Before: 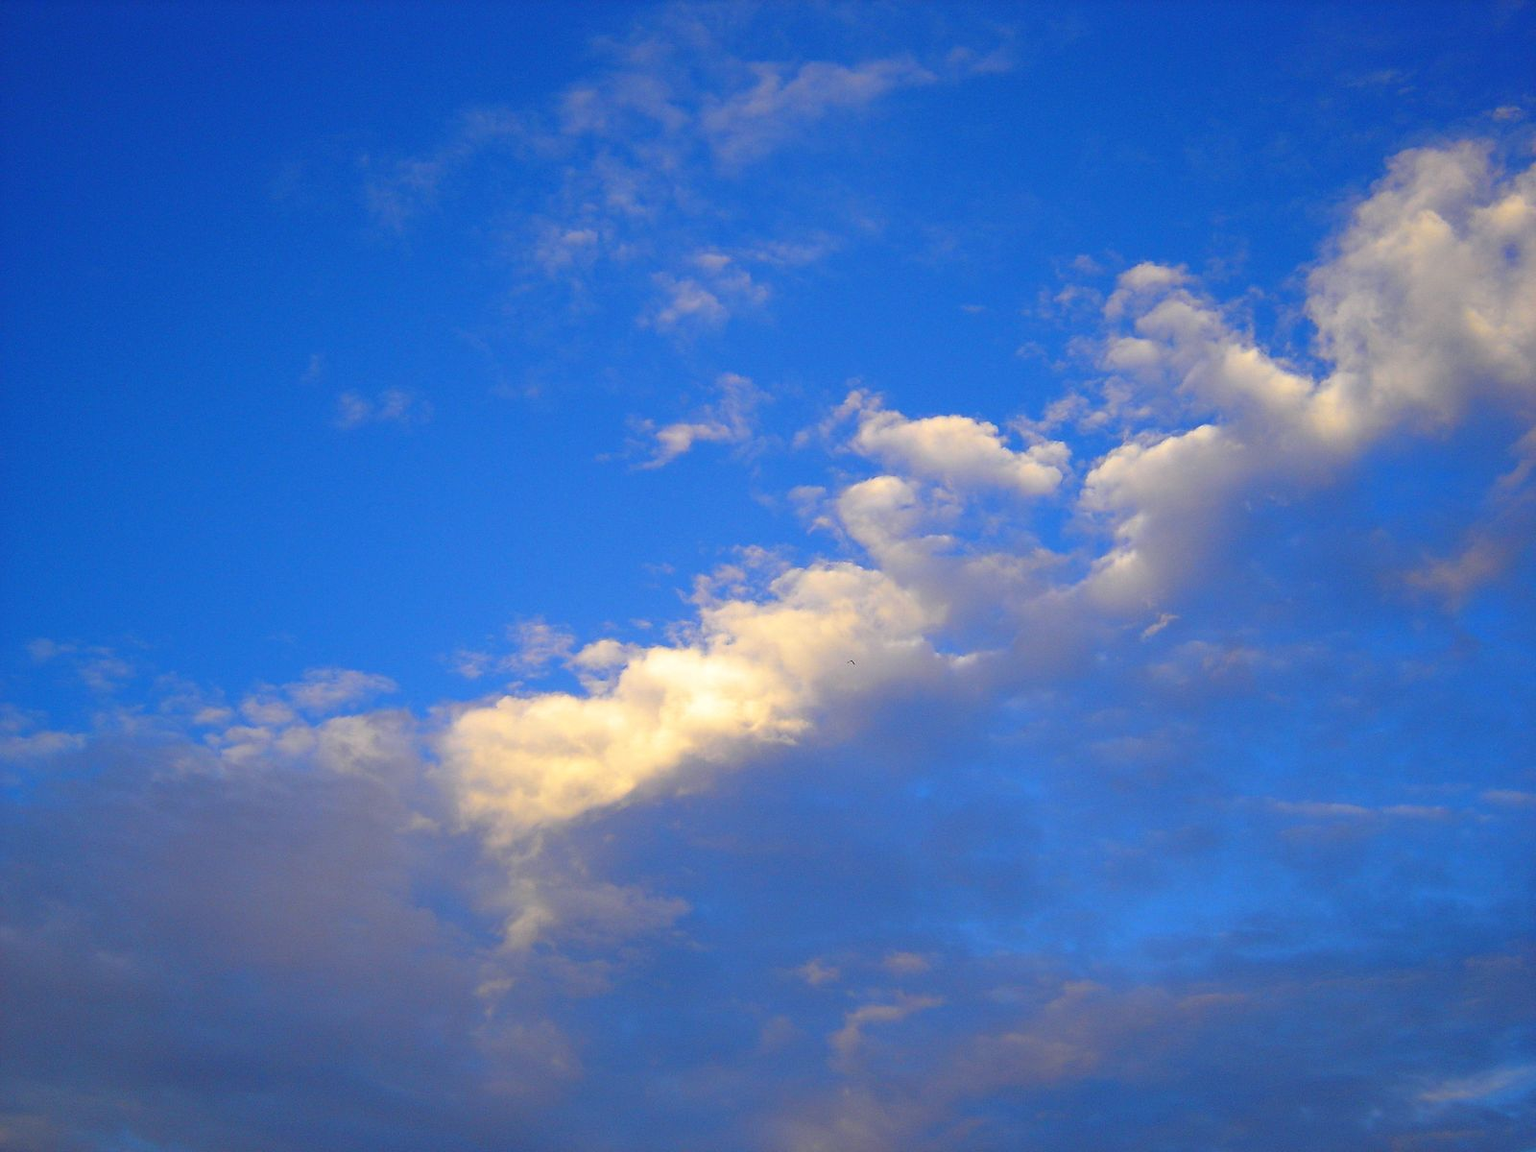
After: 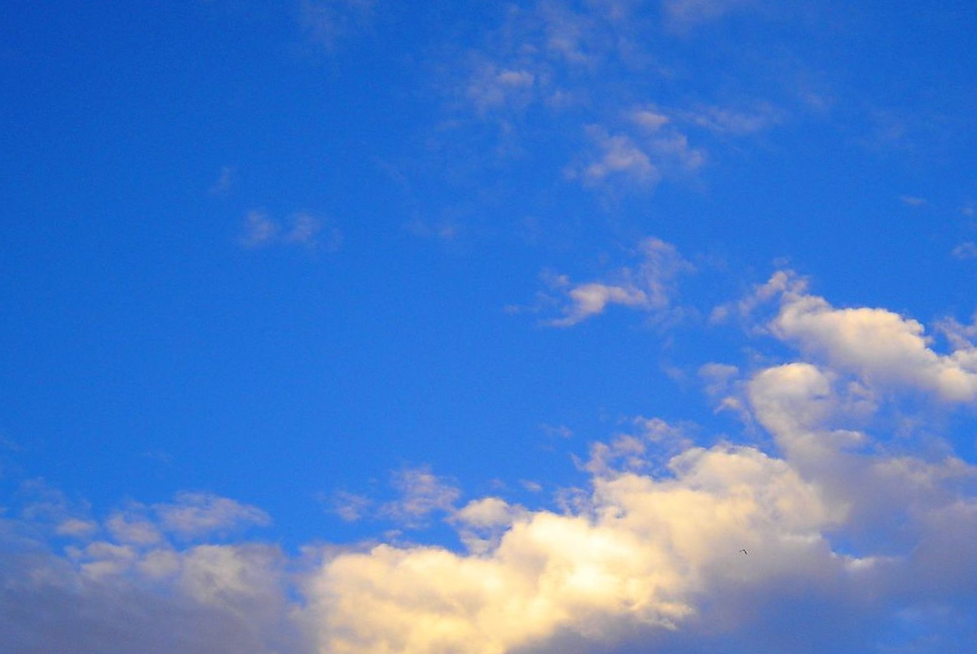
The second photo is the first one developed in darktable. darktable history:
crop and rotate: angle -6.82°, left 2.004%, top 6.641%, right 27.676%, bottom 30.575%
